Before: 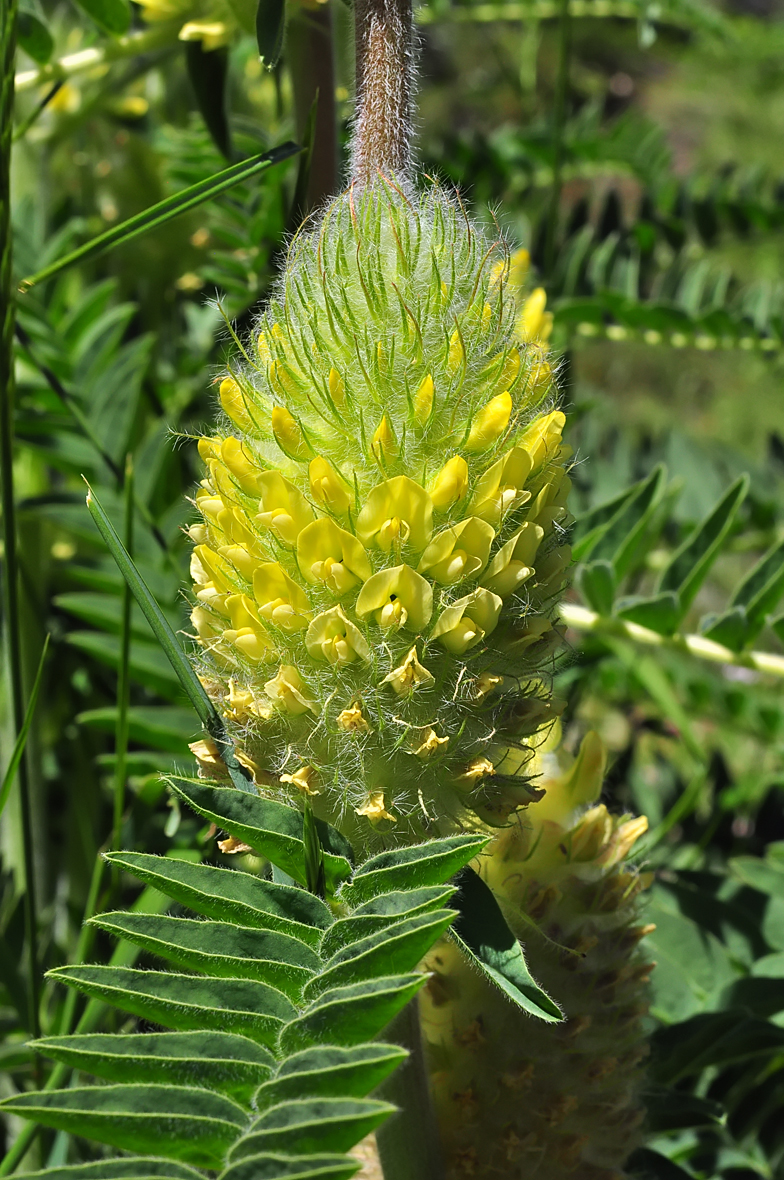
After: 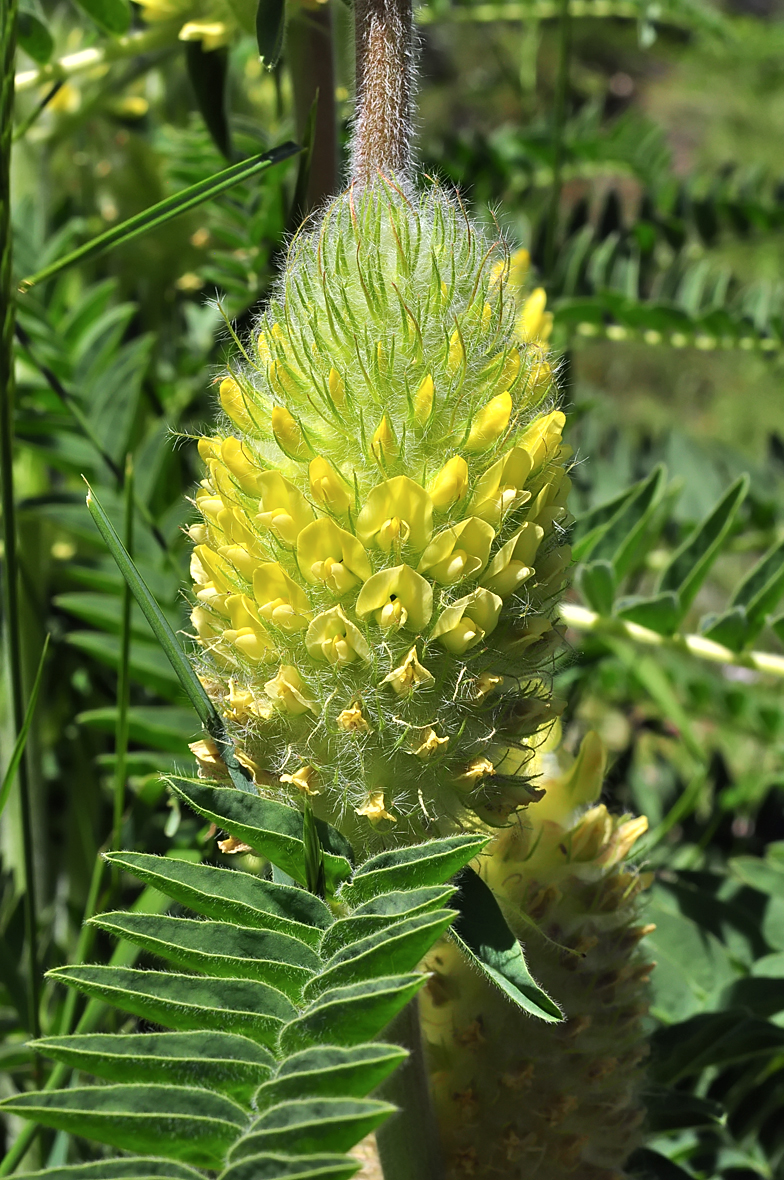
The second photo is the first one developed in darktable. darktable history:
contrast brightness saturation: saturation -0.067
exposure: black level correction 0.001, exposure 0.193 EV, compensate exposure bias true, compensate highlight preservation false
